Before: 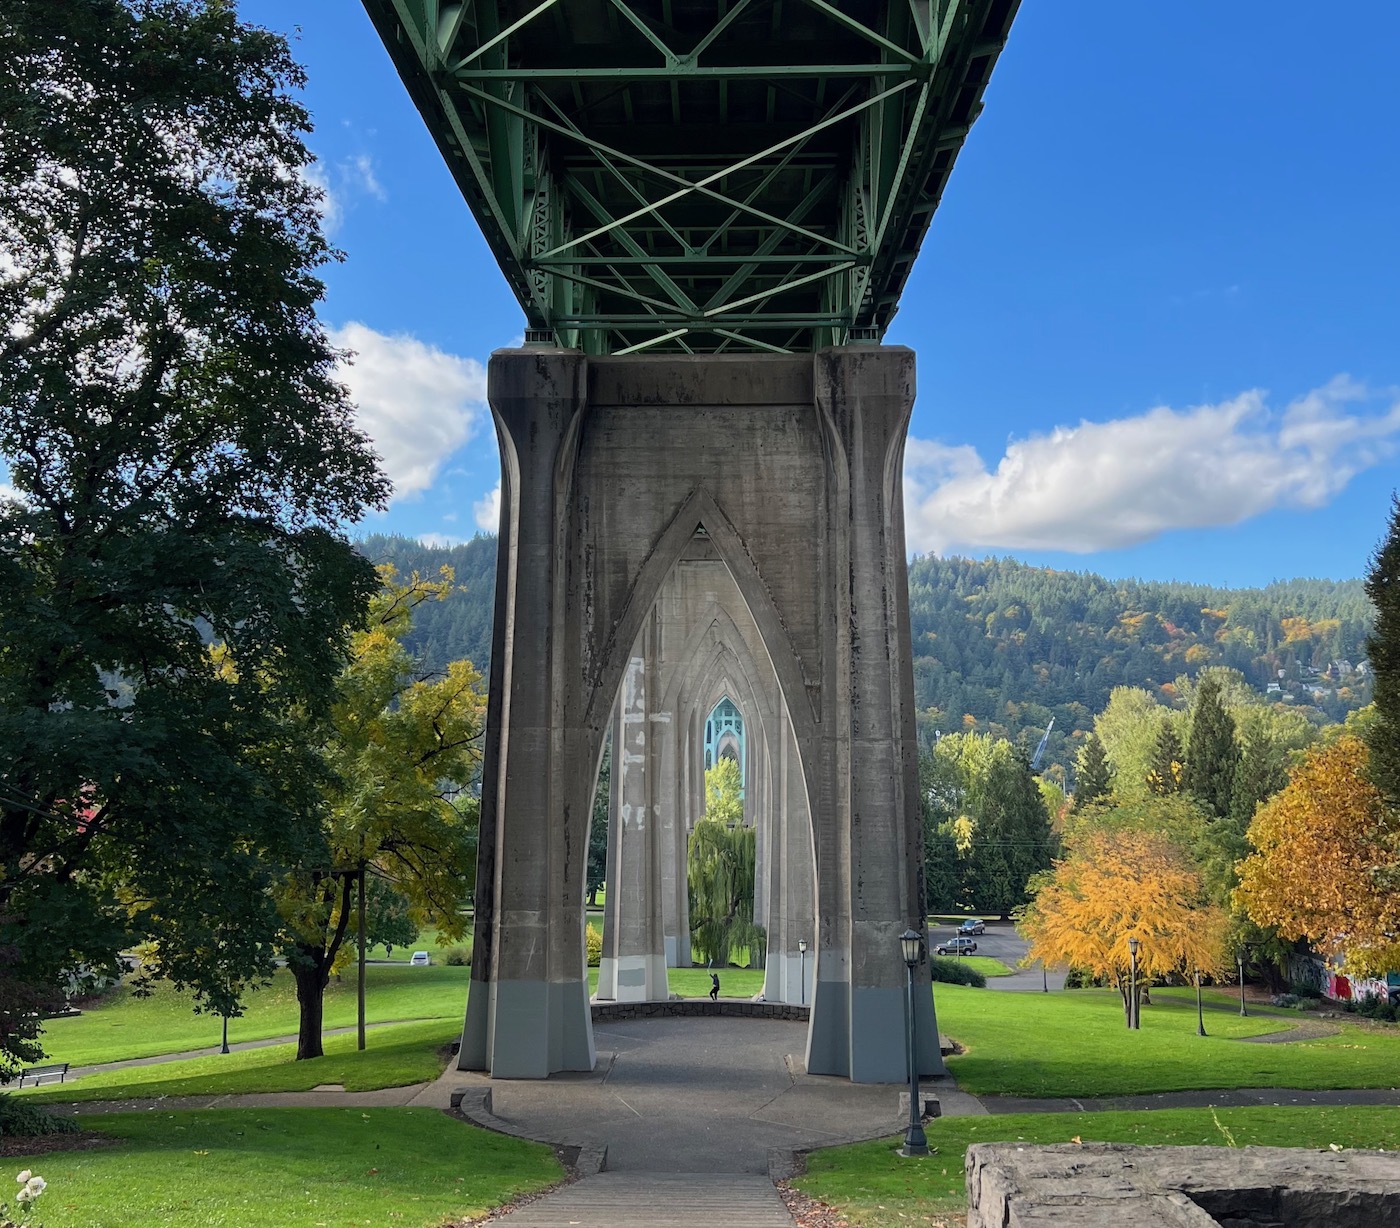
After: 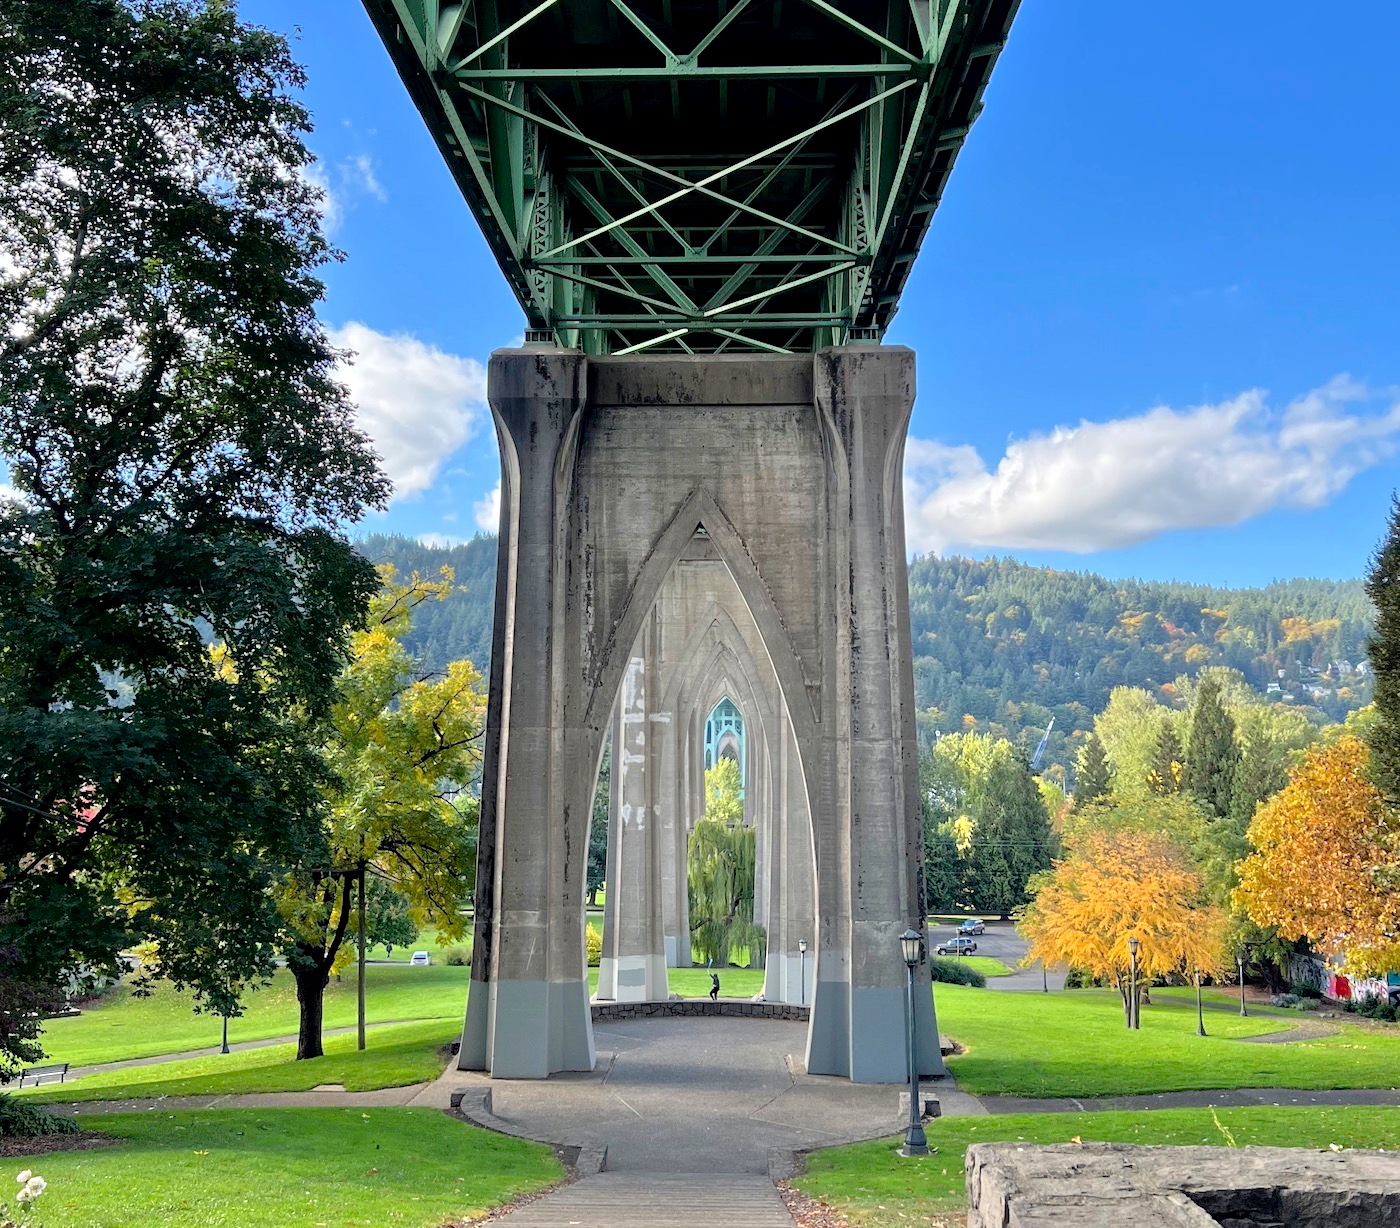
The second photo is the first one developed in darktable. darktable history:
exposure: exposure 0.2 EV, compensate highlight preservation false
tone equalizer: -7 EV 0.15 EV, -6 EV 0.6 EV, -5 EV 1.15 EV, -4 EV 1.33 EV, -3 EV 1.15 EV, -2 EV 0.6 EV, -1 EV 0.15 EV, mask exposure compensation -0.5 EV
